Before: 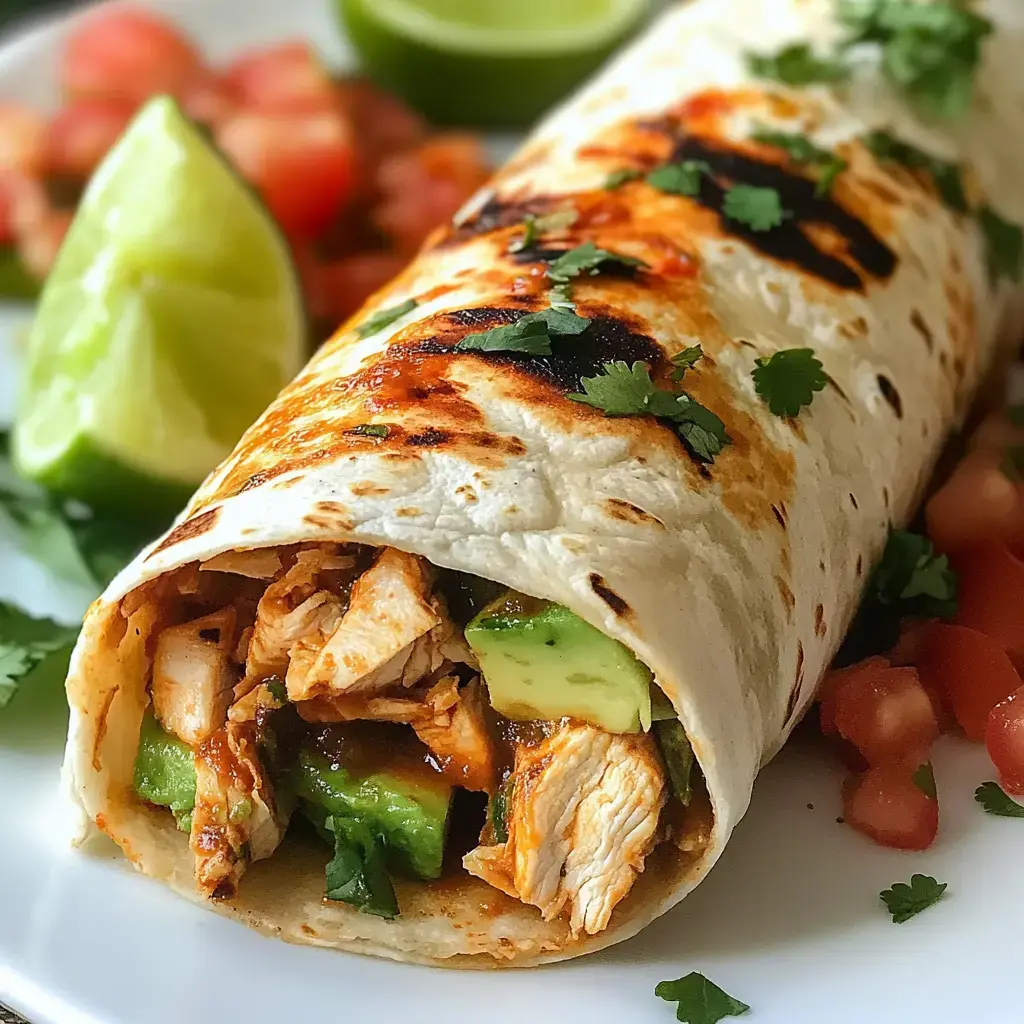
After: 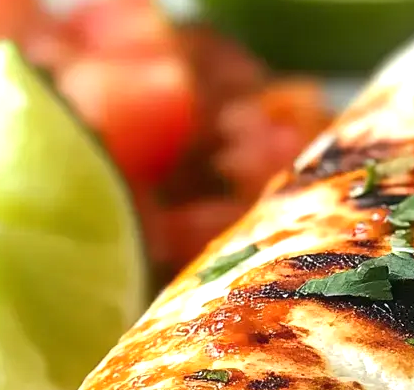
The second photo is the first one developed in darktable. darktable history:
crop: left 15.577%, top 5.443%, right 43.958%, bottom 56.436%
exposure: black level correction 0, exposure 0.499 EV, compensate highlight preservation false
